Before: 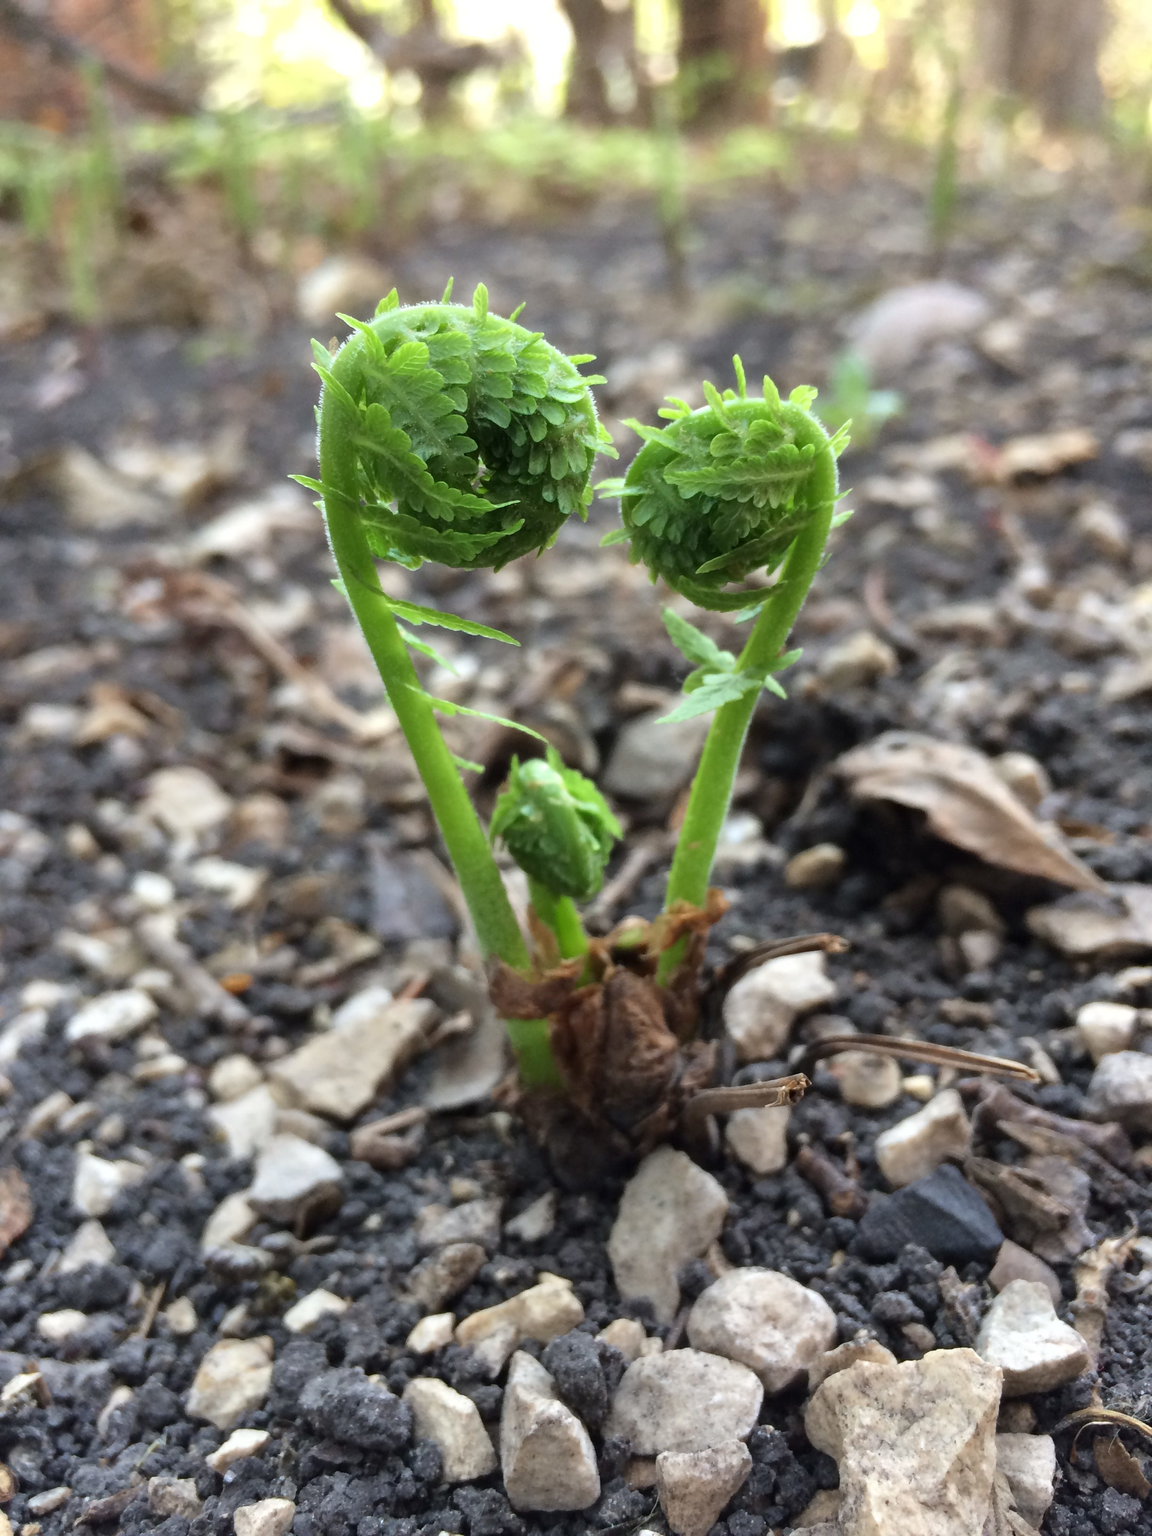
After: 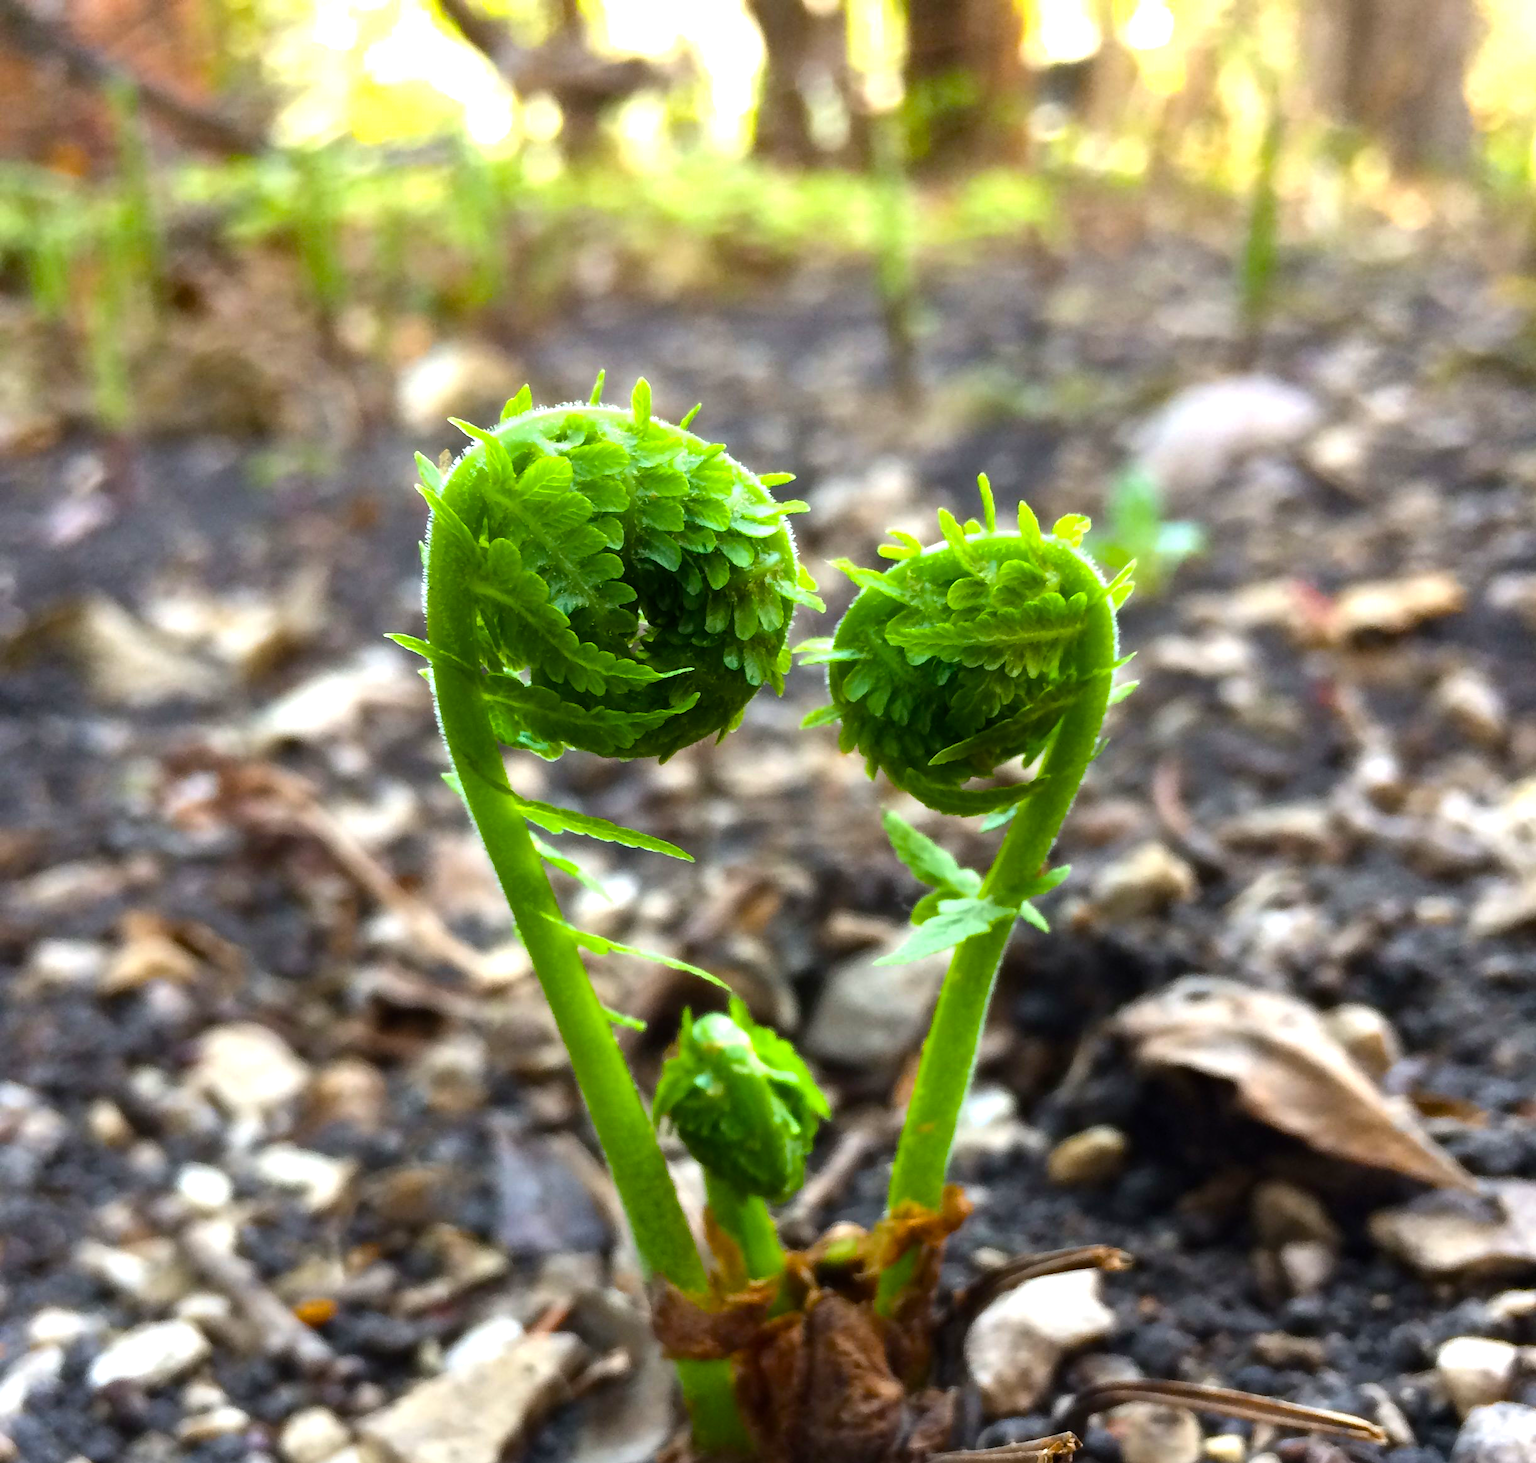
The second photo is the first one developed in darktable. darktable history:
color balance rgb: linear chroma grading › global chroma 9%, perceptual saturation grading › global saturation 36%, perceptual saturation grading › shadows 35%, perceptual brilliance grading › global brilliance 15%, perceptual brilliance grading › shadows -35%, global vibrance 15%
crop: bottom 28.576%
